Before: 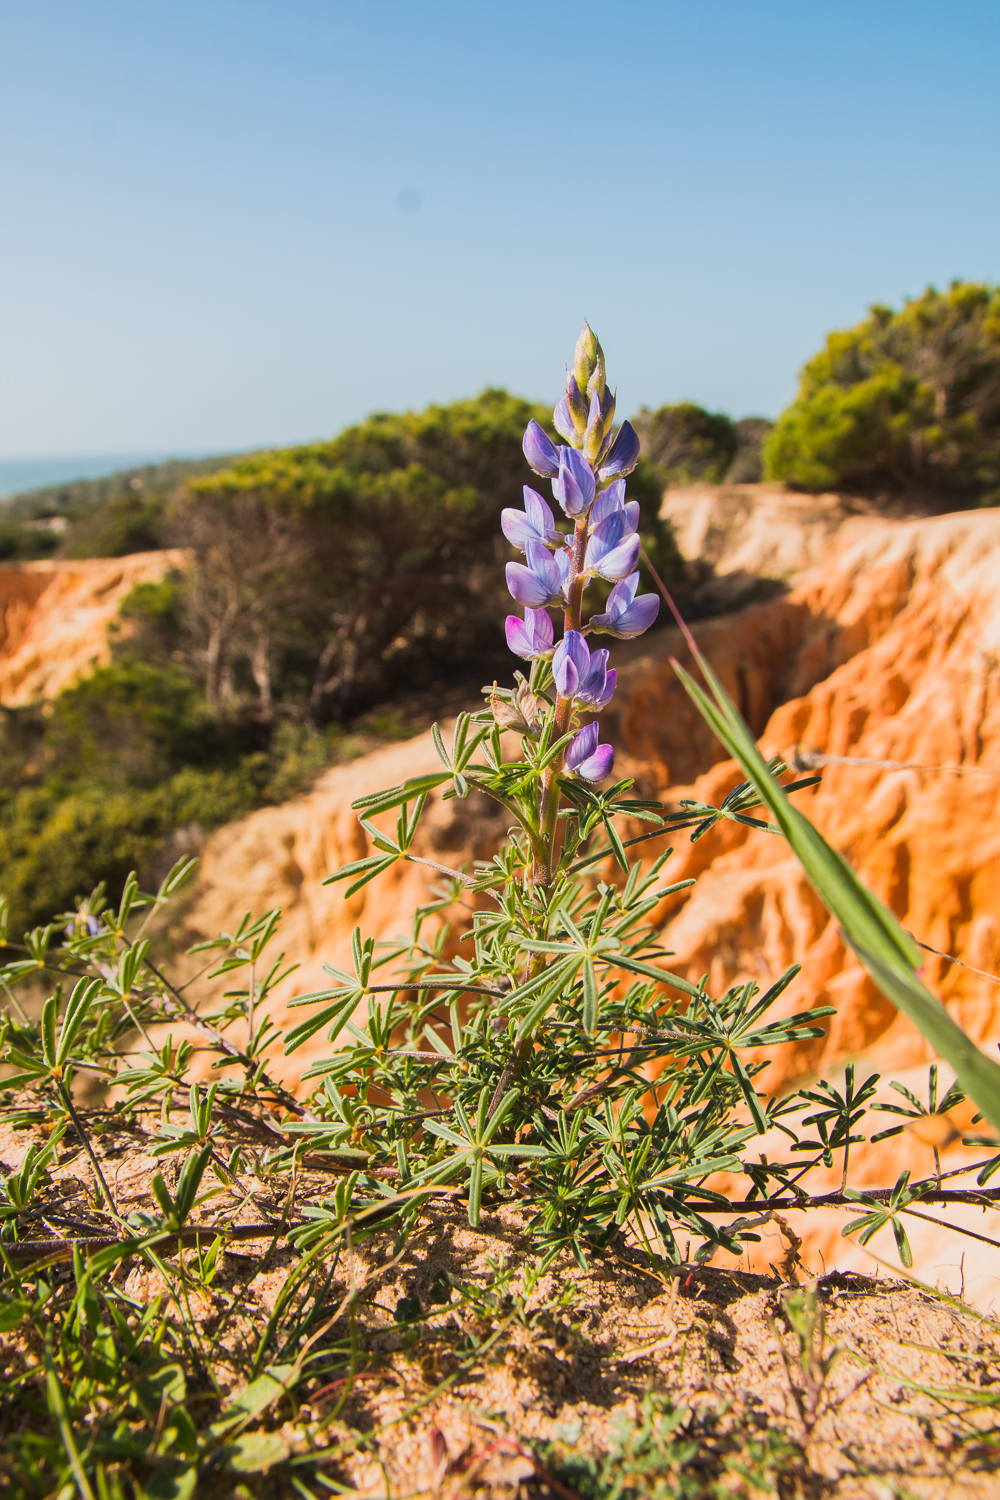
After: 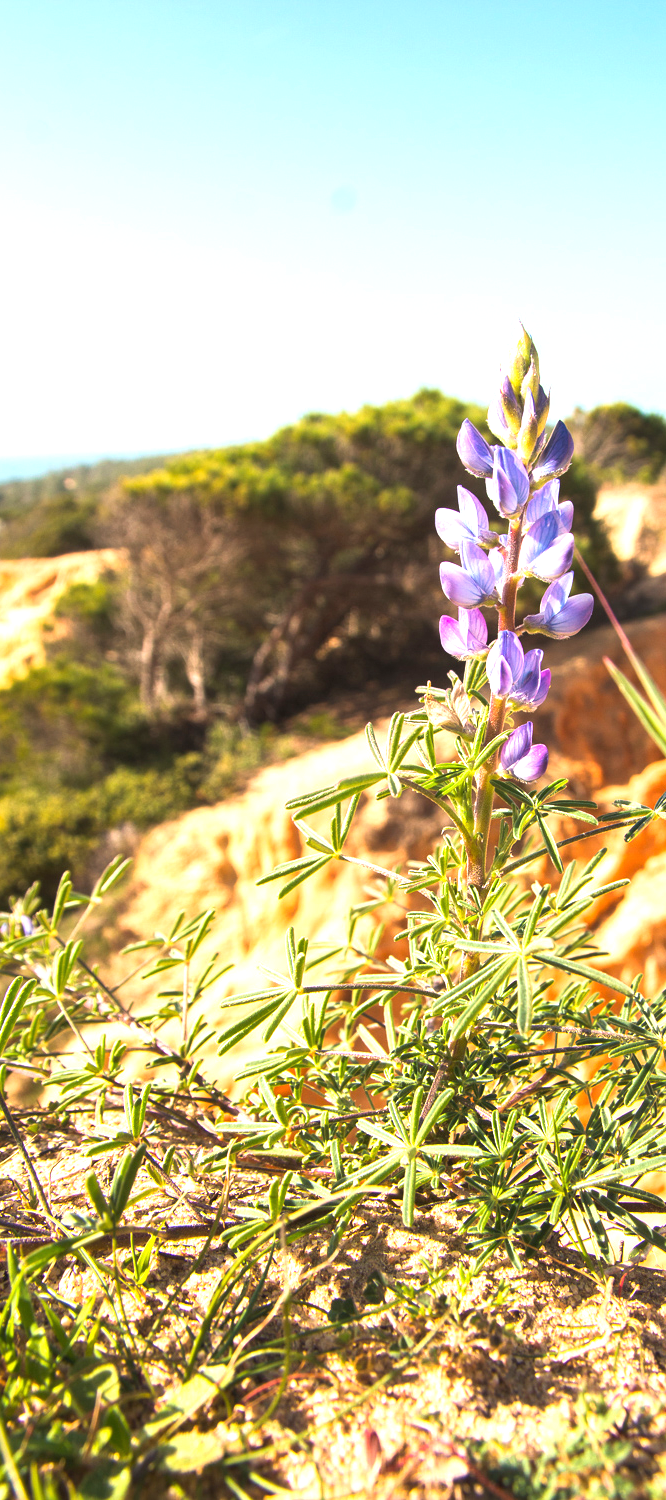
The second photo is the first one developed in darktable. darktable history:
crop and rotate: left 6.617%, right 26.717%
exposure: black level correction 0, exposure 1.1 EV, compensate exposure bias true, compensate highlight preservation false
